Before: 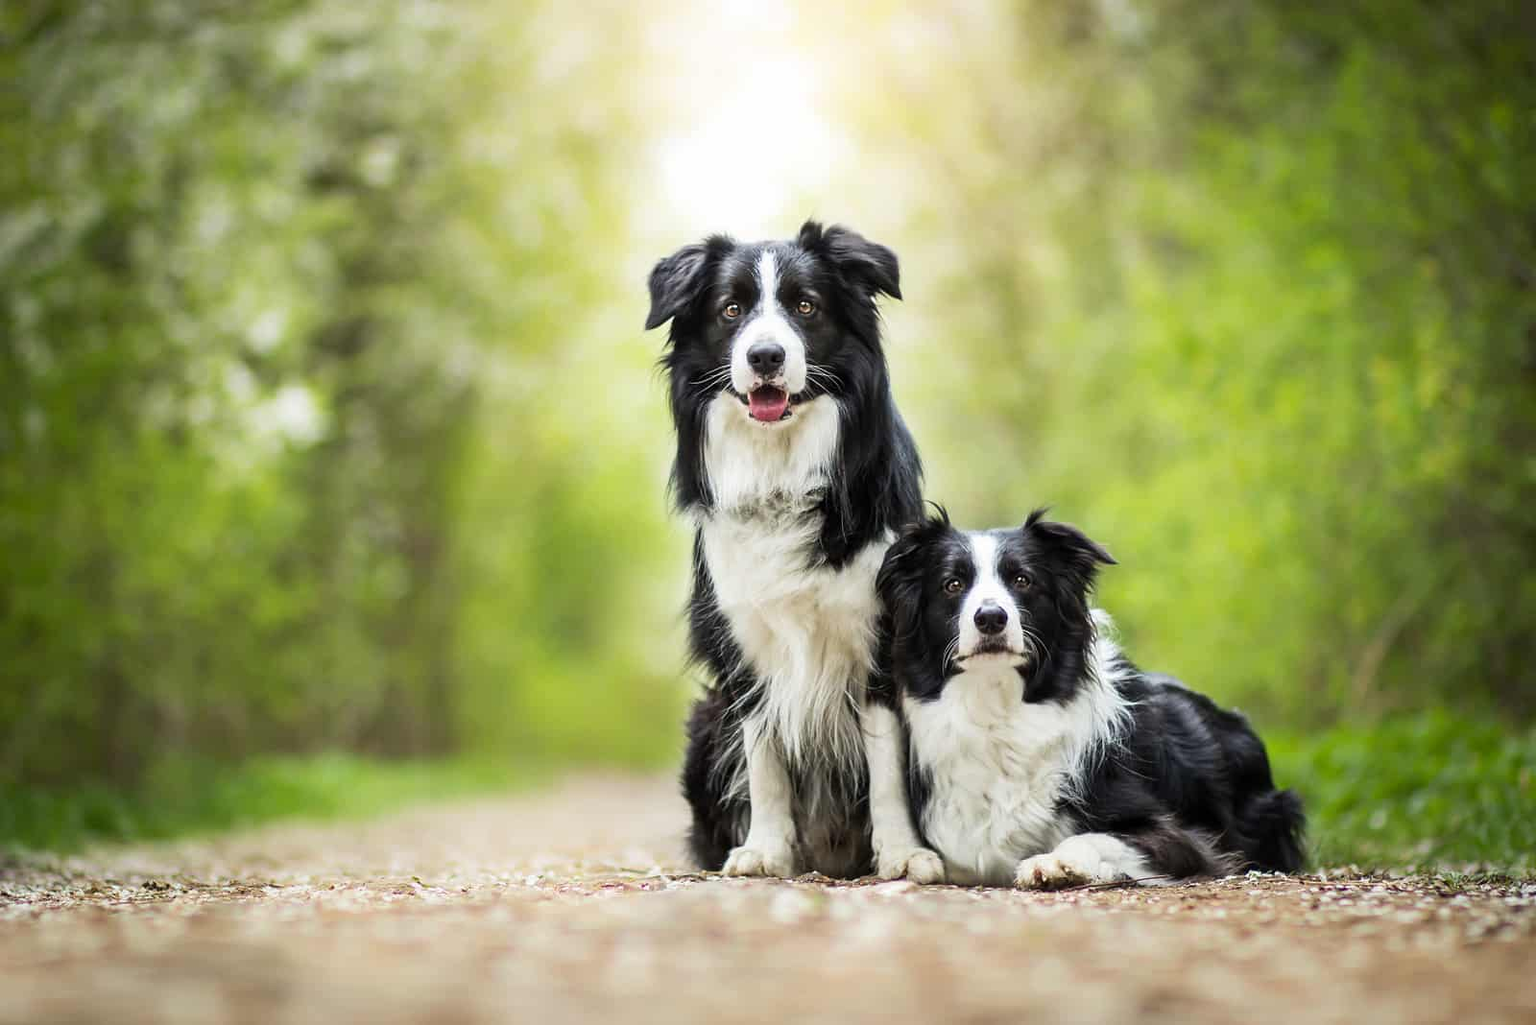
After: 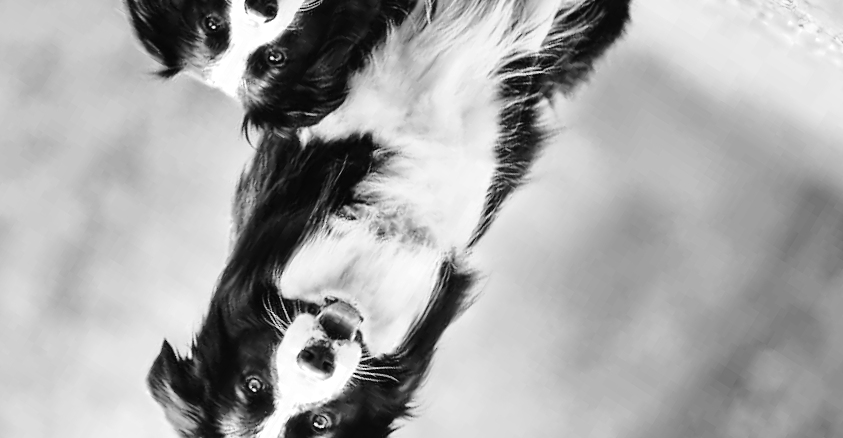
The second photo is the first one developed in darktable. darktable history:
tone curve: curves: ch0 [(0, 0.019) (0.078, 0.058) (0.223, 0.217) (0.424, 0.553) (0.631, 0.764) (0.816, 0.932) (1, 1)]; ch1 [(0, 0) (0.262, 0.227) (0.417, 0.386) (0.469, 0.467) (0.502, 0.503) (0.544, 0.548) (0.57, 0.579) (0.608, 0.62) (0.65, 0.68) (0.994, 0.987)]; ch2 [(0, 0) (0.262, 0.188) (0.5, 0.504) (0.553, 0.592) (0.599, 0.653) (1, 1)], color space Lab, independent channels, preserve colors none
crop and rotate: angle 148.23°, left 9.098%, top 15.649%, right 4.511%, bottom 17.005%
color zones: curves: ch0 [(0, 0.613) (0.01, 0.613) (0.245, 0.448) (0.498, 0.529) (0.642, 0.665) (0.879, 0.777) (0.99, 0.613)]; ch1 [(0, 0) (0.143, 0) (0.286, 0) (0.429, 0) (0.571, 0) (0.714, 0) (0.857, 0)]
